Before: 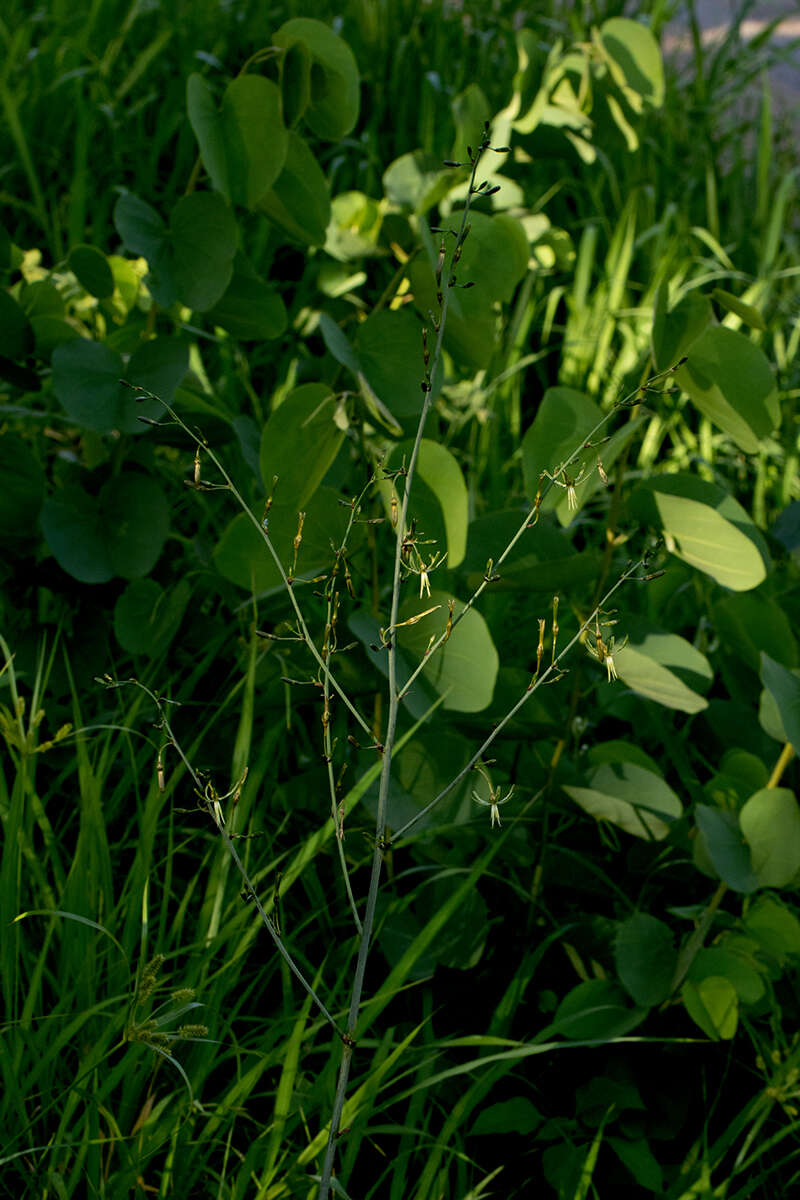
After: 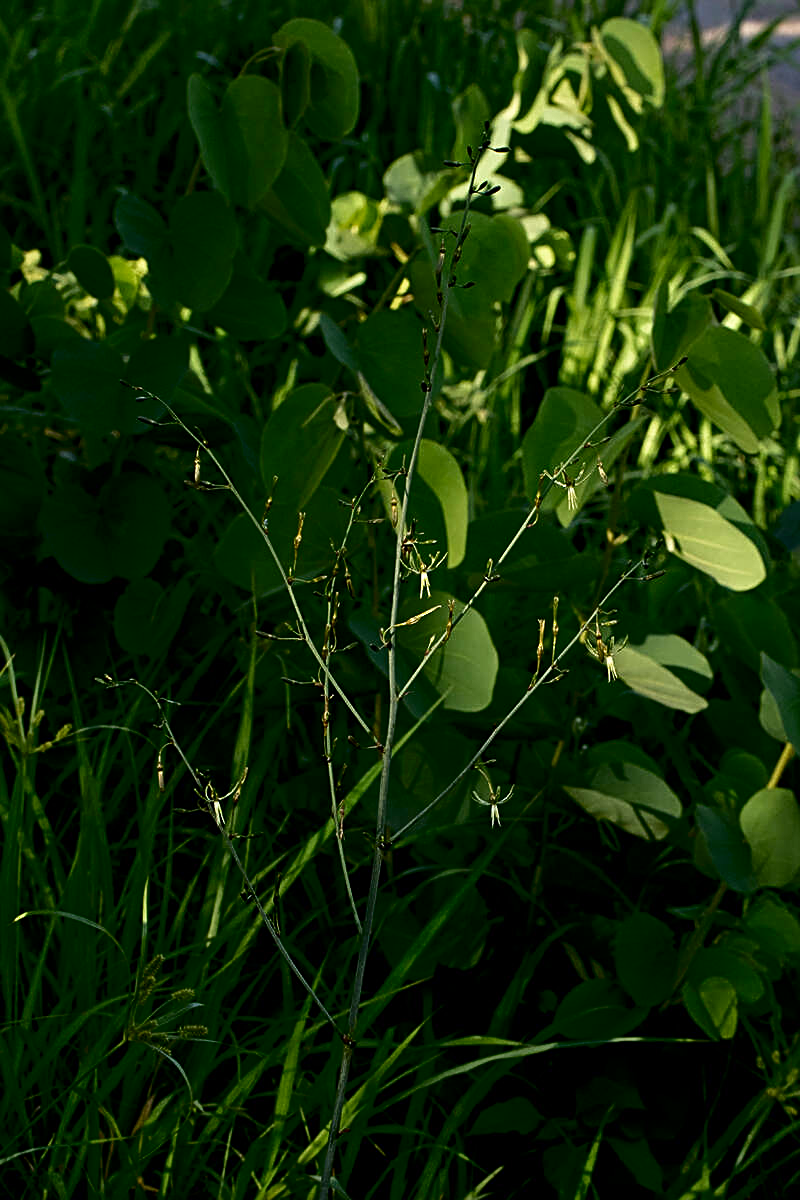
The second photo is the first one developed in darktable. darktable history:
shadows and highlights: shadows -64.05, white point adjustment -5.28, highlights 61.41
sharpen: radius 2.775
